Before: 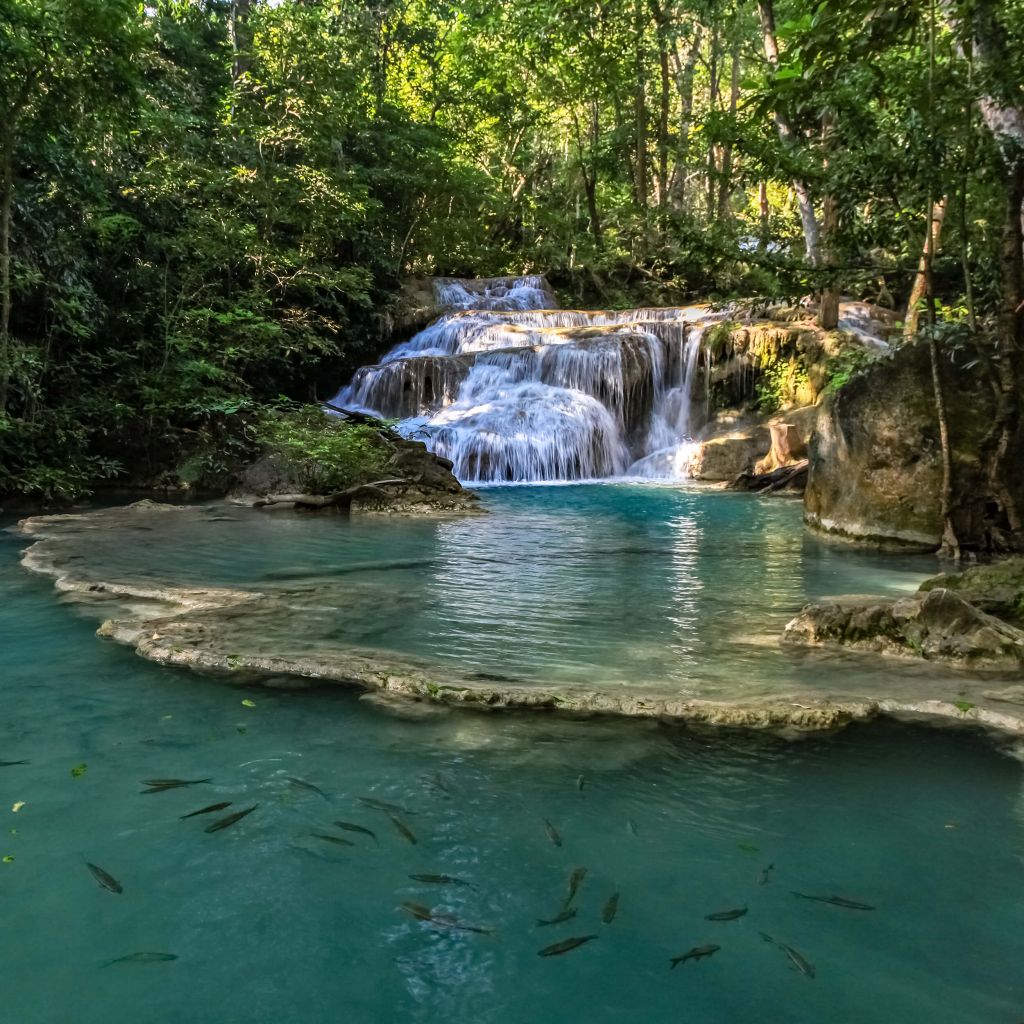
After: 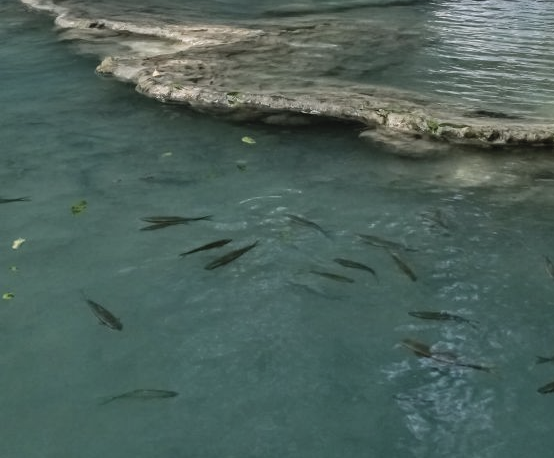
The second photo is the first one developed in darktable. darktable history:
shadows and highlights: soften with gaussian
contrast brightness saturation: contrast -0.044, saturation -0.417
crop and rotate: top 55.029%, right 45.856%, bottom 0.16%
